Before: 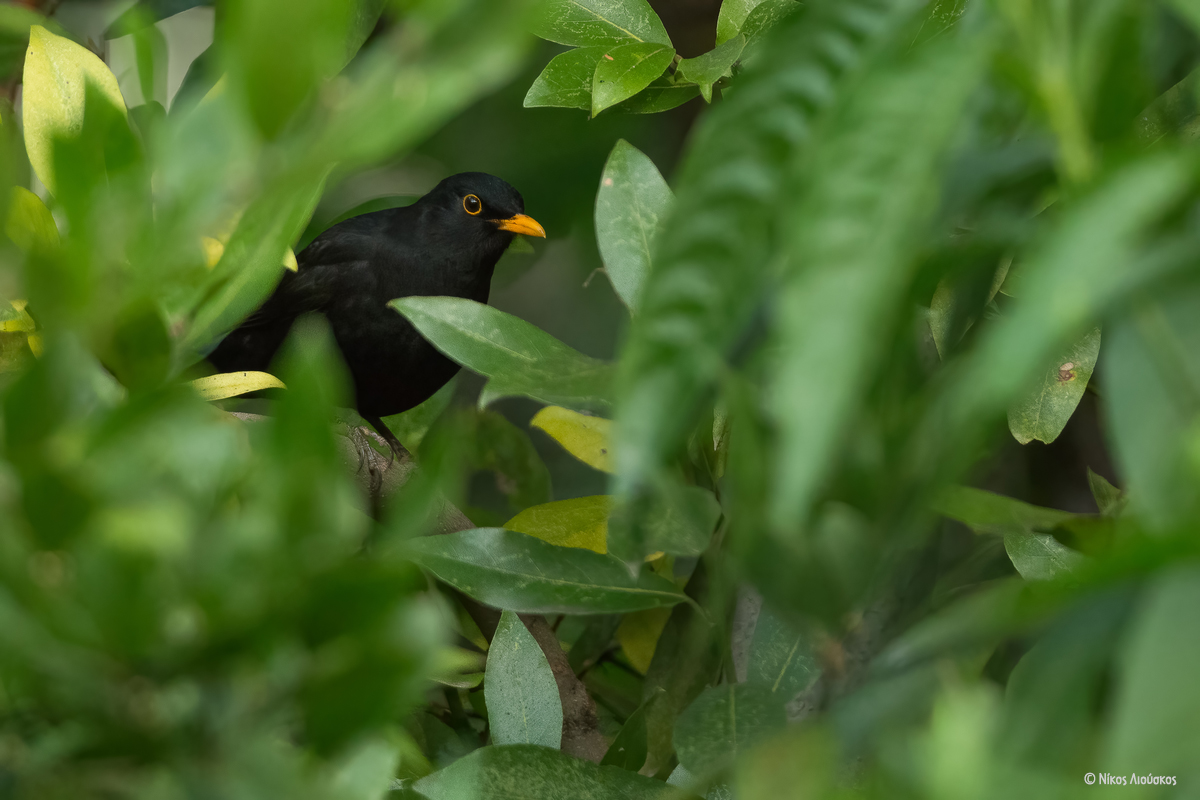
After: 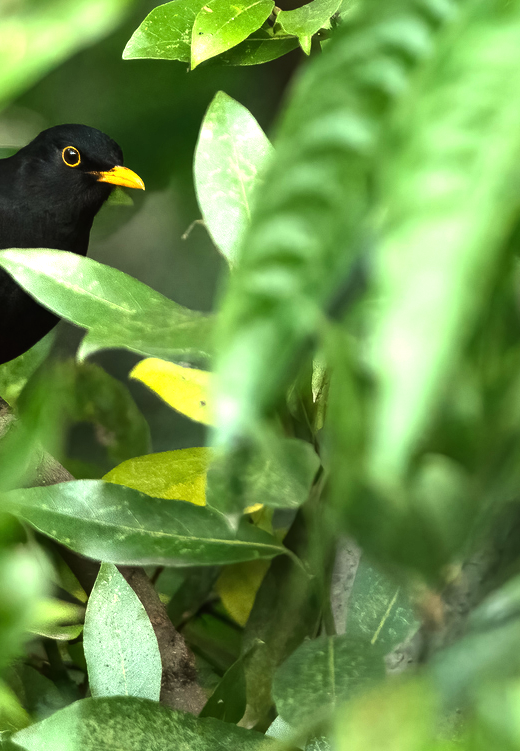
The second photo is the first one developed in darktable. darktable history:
crop: left 33.452%, top 6.025%, right 23.155%
exposure: black level correction 0, exposure 1 EV, compensate highlight preservation false
tone equalizer: -8 EV -1.08 EV, -7 EV -1.01 EV, -6 EV -0.867 EV, -5 EV -0.578 EV, -3 EV 0.578 EV, -2 EV 0.867 EV, -1 EV 1.01 EV, +0 EV 1.08 EV, edges refinement/feathering 500, mask exposure compensation -1.57 EV, preserve details no
